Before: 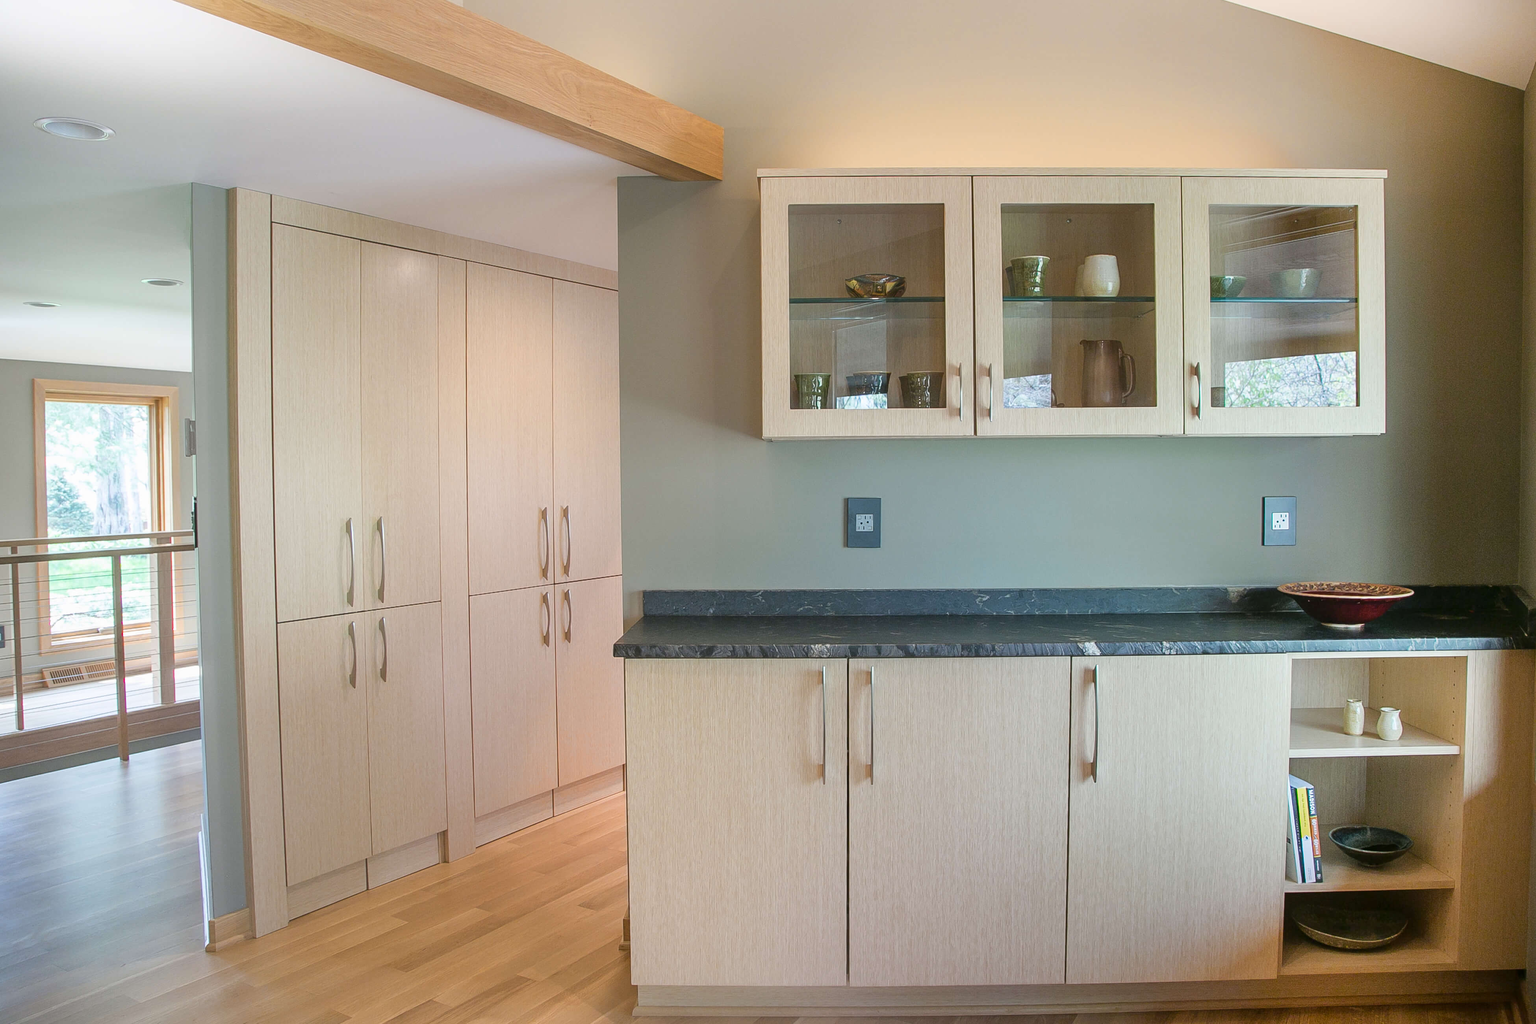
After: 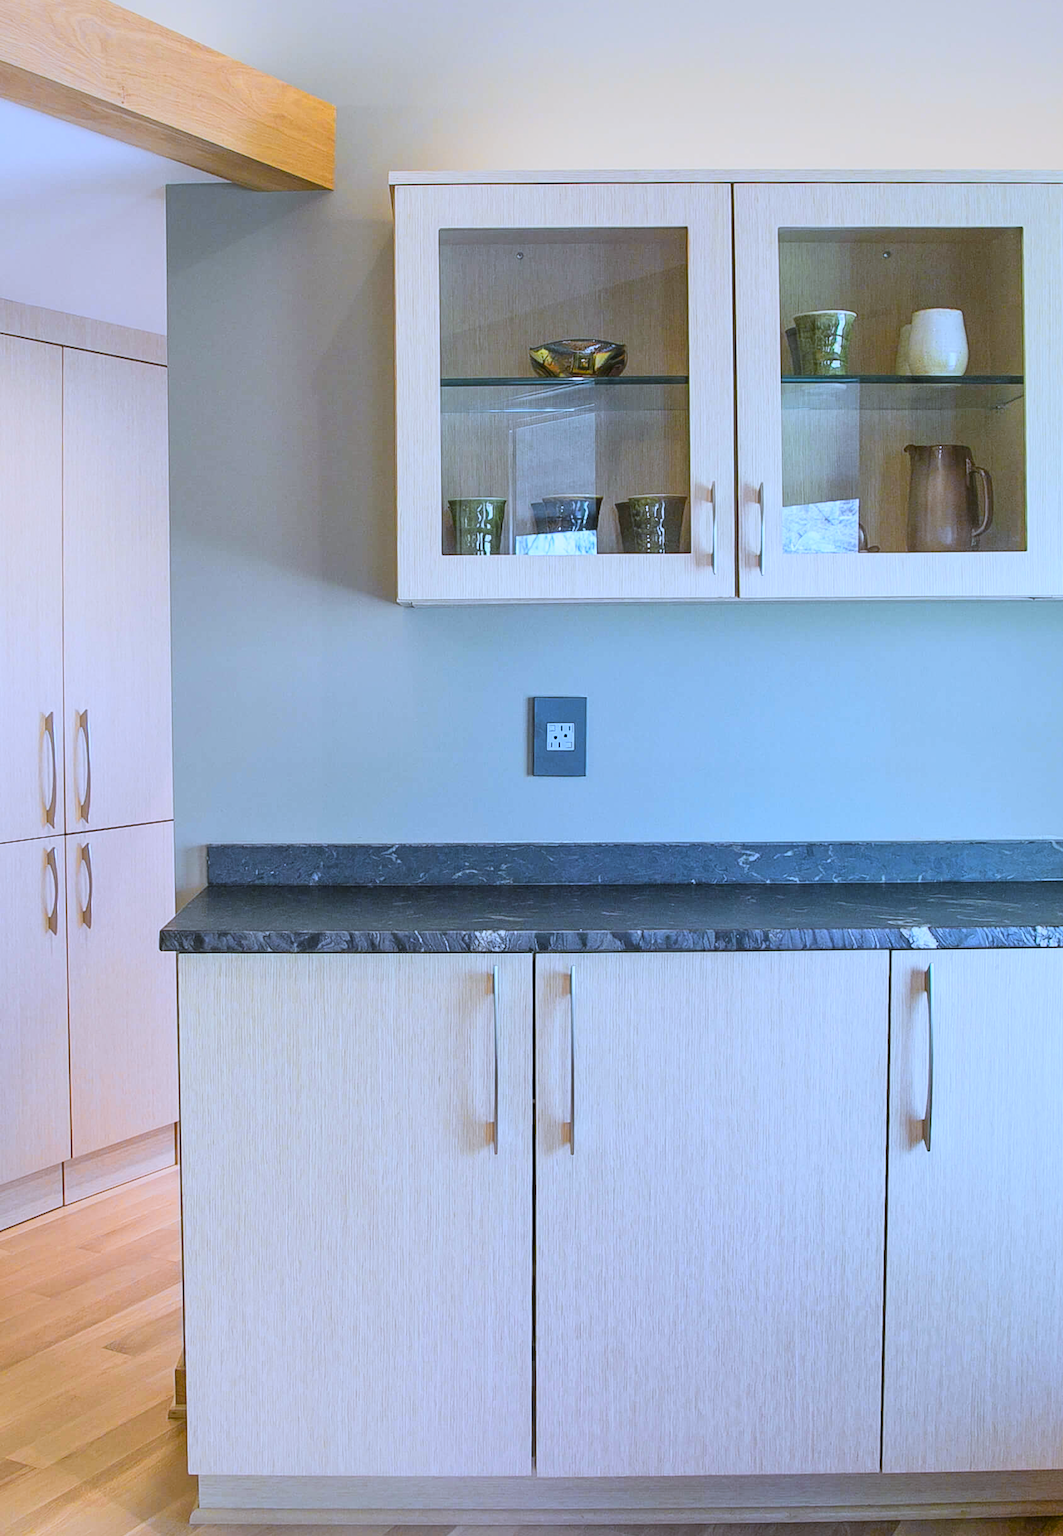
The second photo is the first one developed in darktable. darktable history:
white balance: red 0.871, blue 1.249
color zones: curves: ch0 [(0.224, 0.526) (0.75, 0.5)]; ch1 [(0.055, 0.526) (0.224, 0.761) (0.377, 0.526) (0.75, 0.5)]
tone curve: curves: ch0 [(0, 0) (0.082, 0.02) (0.129, 0.078) (0.275, 0.301) (0.67, 0.809) (1, 1)], color space Lab, linked channels, preserve colors none
shadows and highlights: shadows 25, white point adjustment -3, highlights -30
crop: left 33.452%, top 6.025%, right 23.155%
